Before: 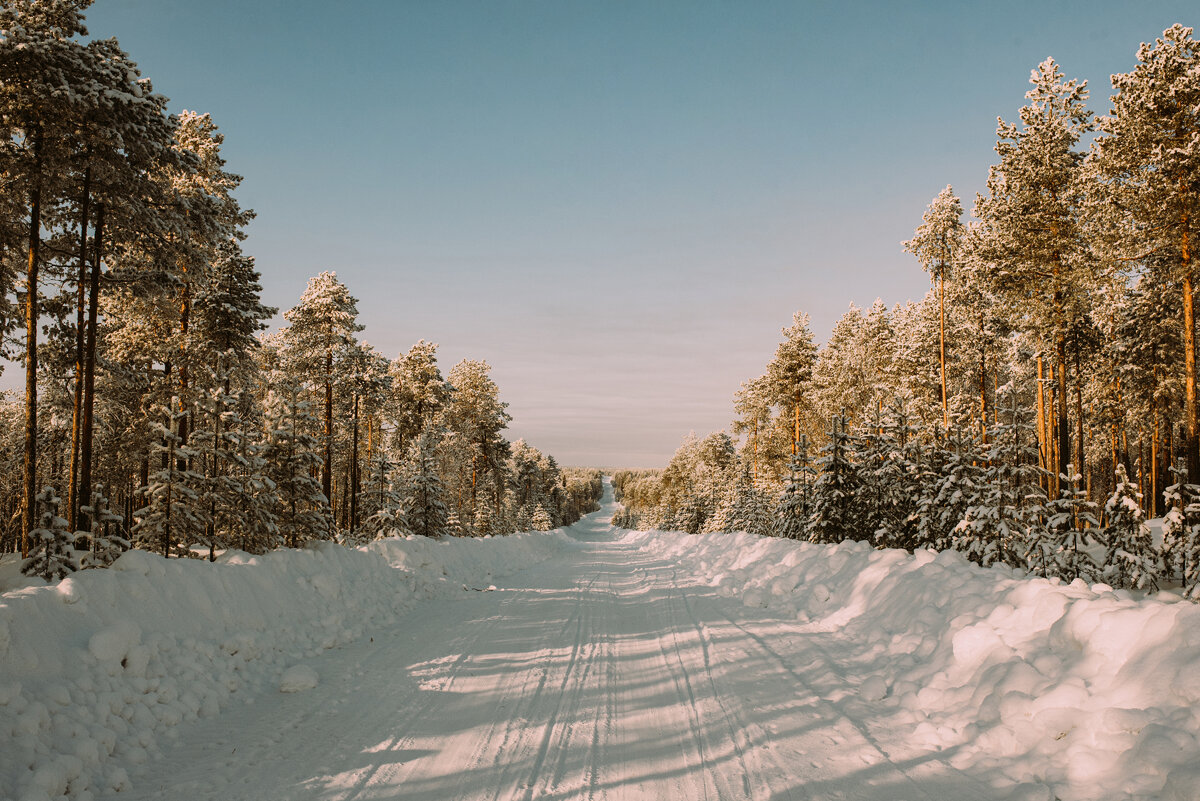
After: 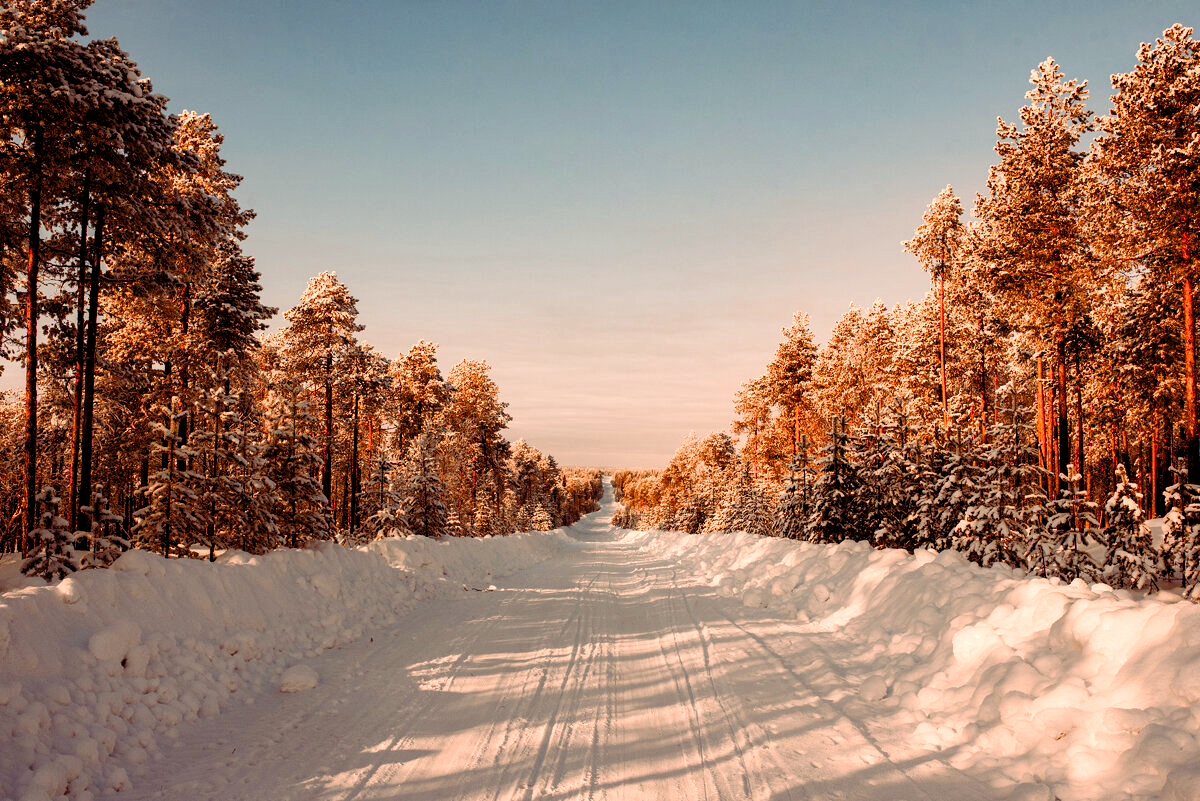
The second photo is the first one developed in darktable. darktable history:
color zones: curves: ch1 [(0.235, 0.558) (0.75, 0.5)]; ch2 [(0.25, 0.462) (0.749, 0.457)], mix 40.67%
color balance rgb: shadows lift › luminance -21.66%, shadows lift › chroma 8.98%, shadows lift › hue 283.37°, power › chroma 1.55%, power › hue 25.59°, highlights gain › luminance 6.08%, highlights gain › chroma 2.55%, highlights gain › hue 90°, global offset › luminance -0.87%, perceptual saturation grading › global saturation 27.49%, perceptual saturation grading › highlights -28.39%, perceptual saturation grading › mid-tones 15.22%, perceptual saturation grading › shadows 33.98%, perceptual brilliance grading › highlights 10%, perceptual brilliance grading › mid-tones 5%
